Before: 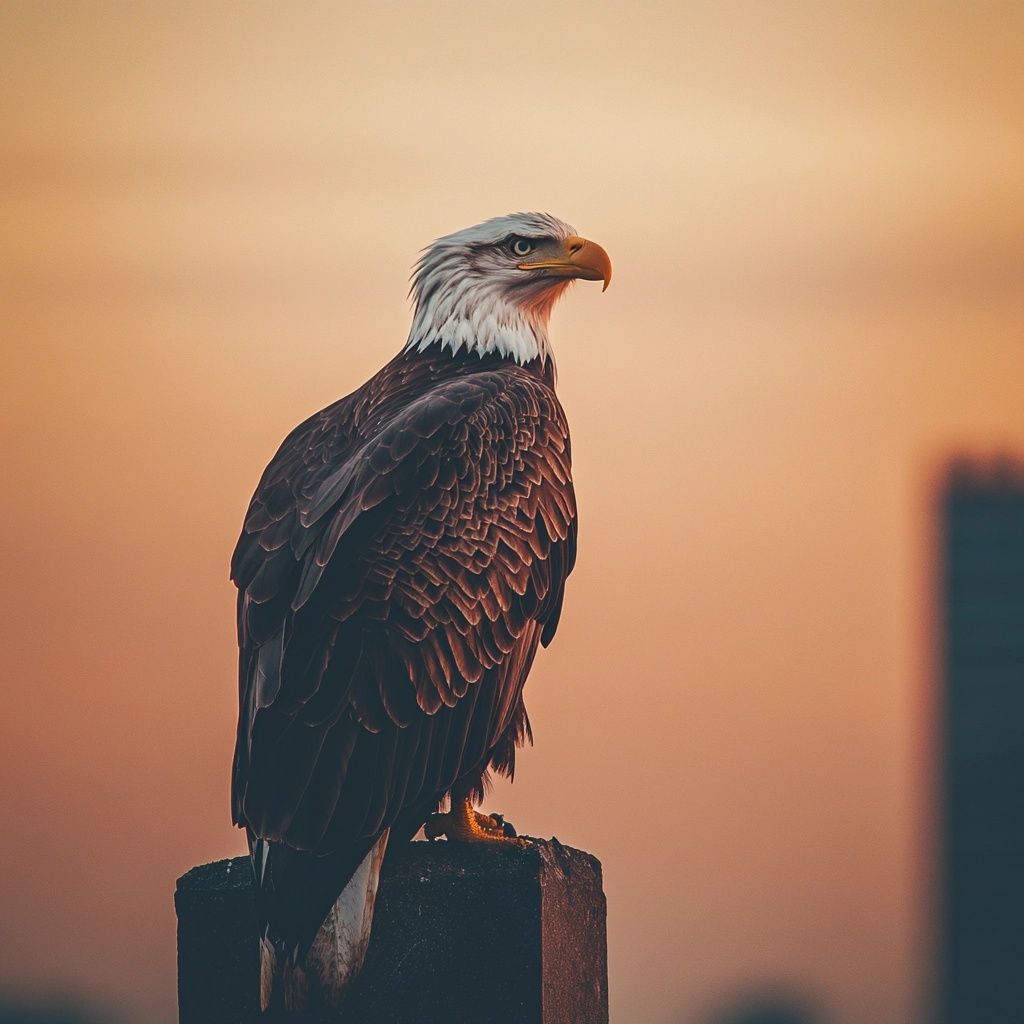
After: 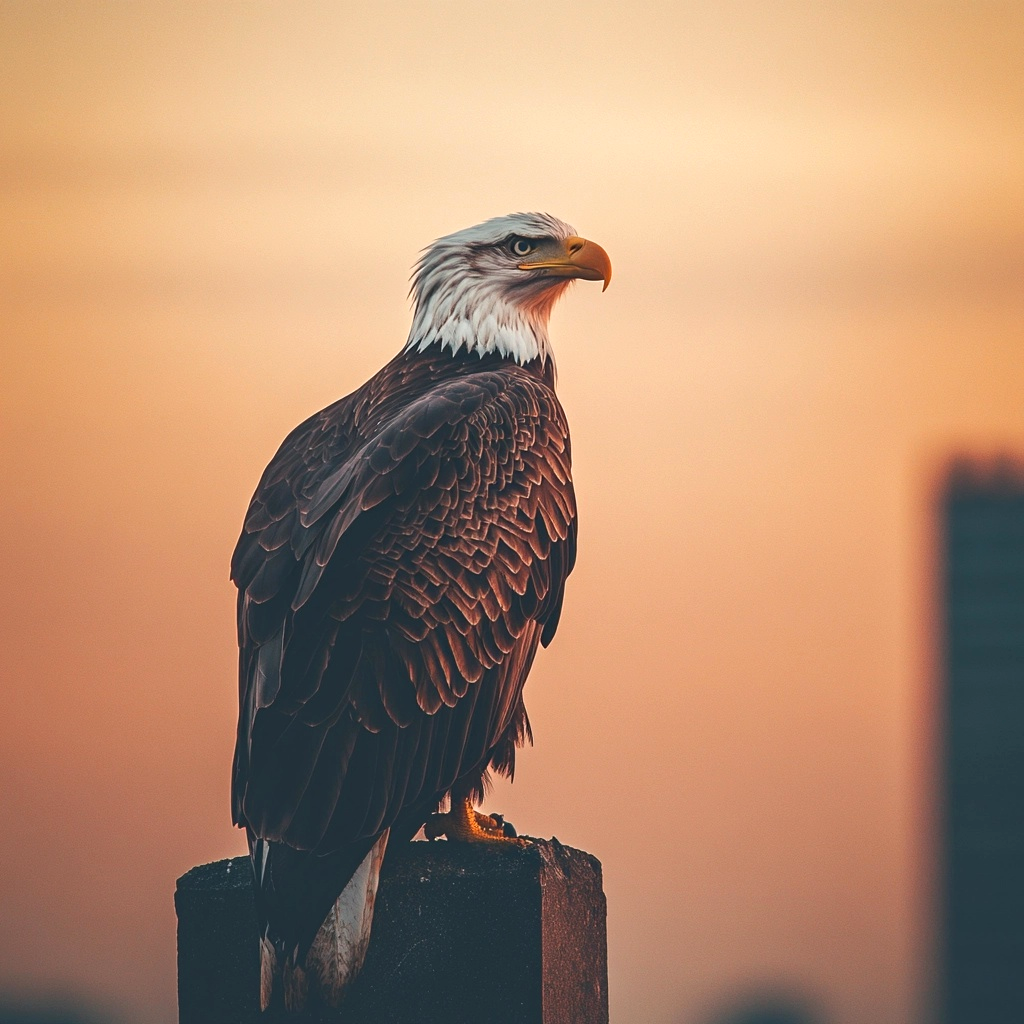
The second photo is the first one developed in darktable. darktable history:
levels: mode automatic, levels [0.016, 0.484, 0.953]
